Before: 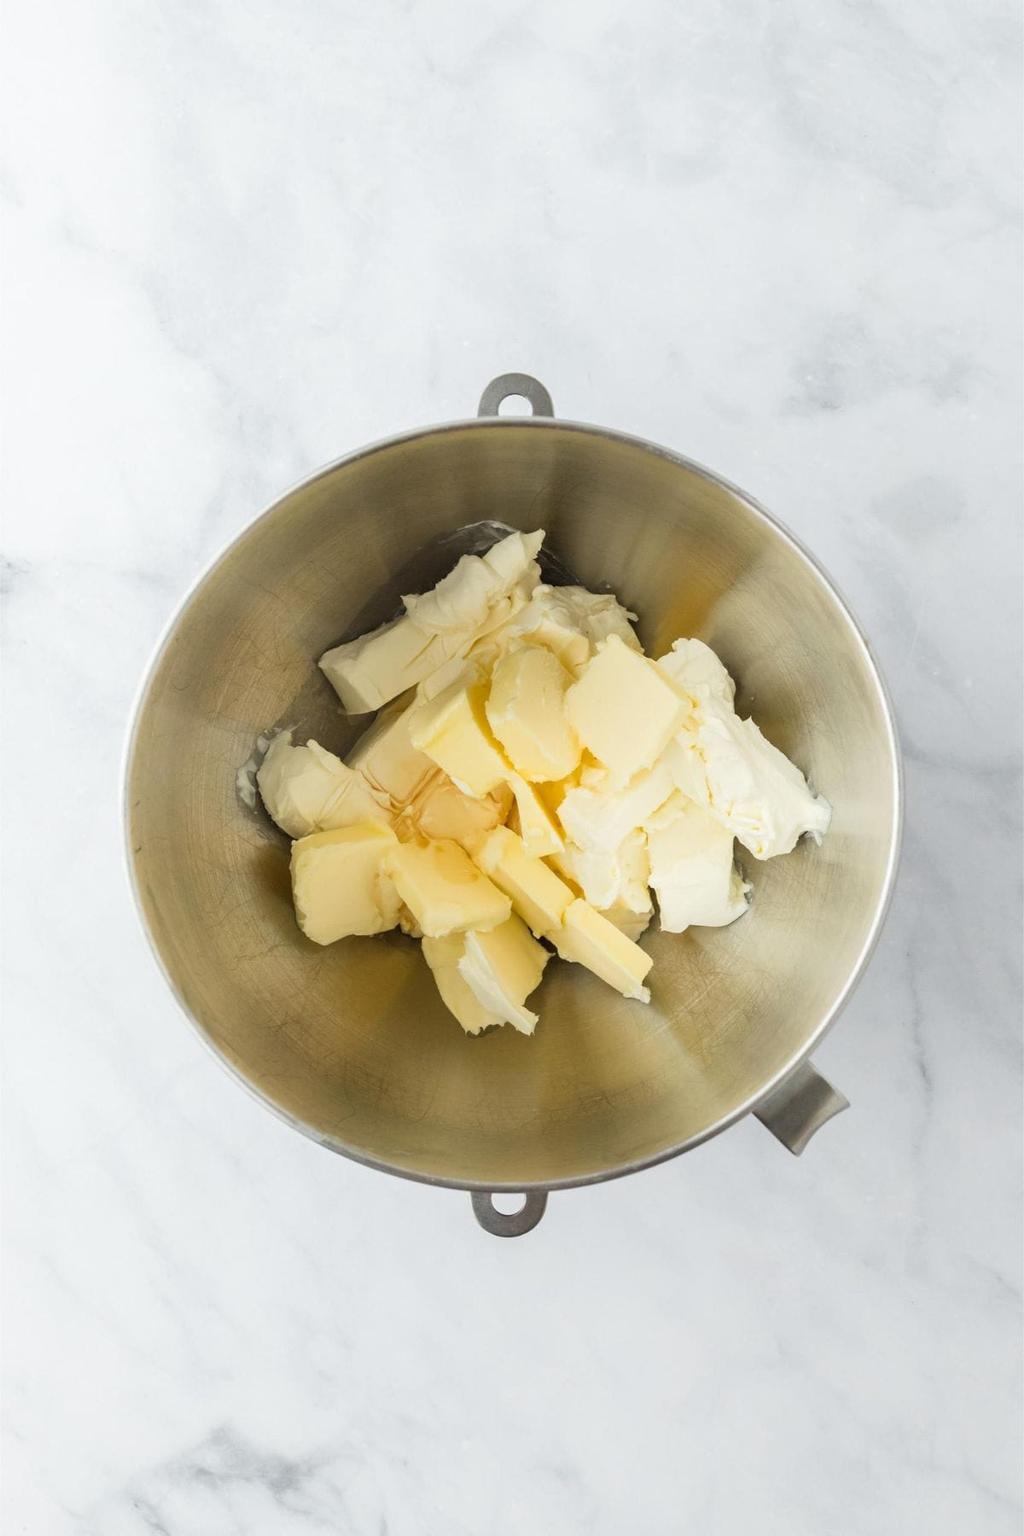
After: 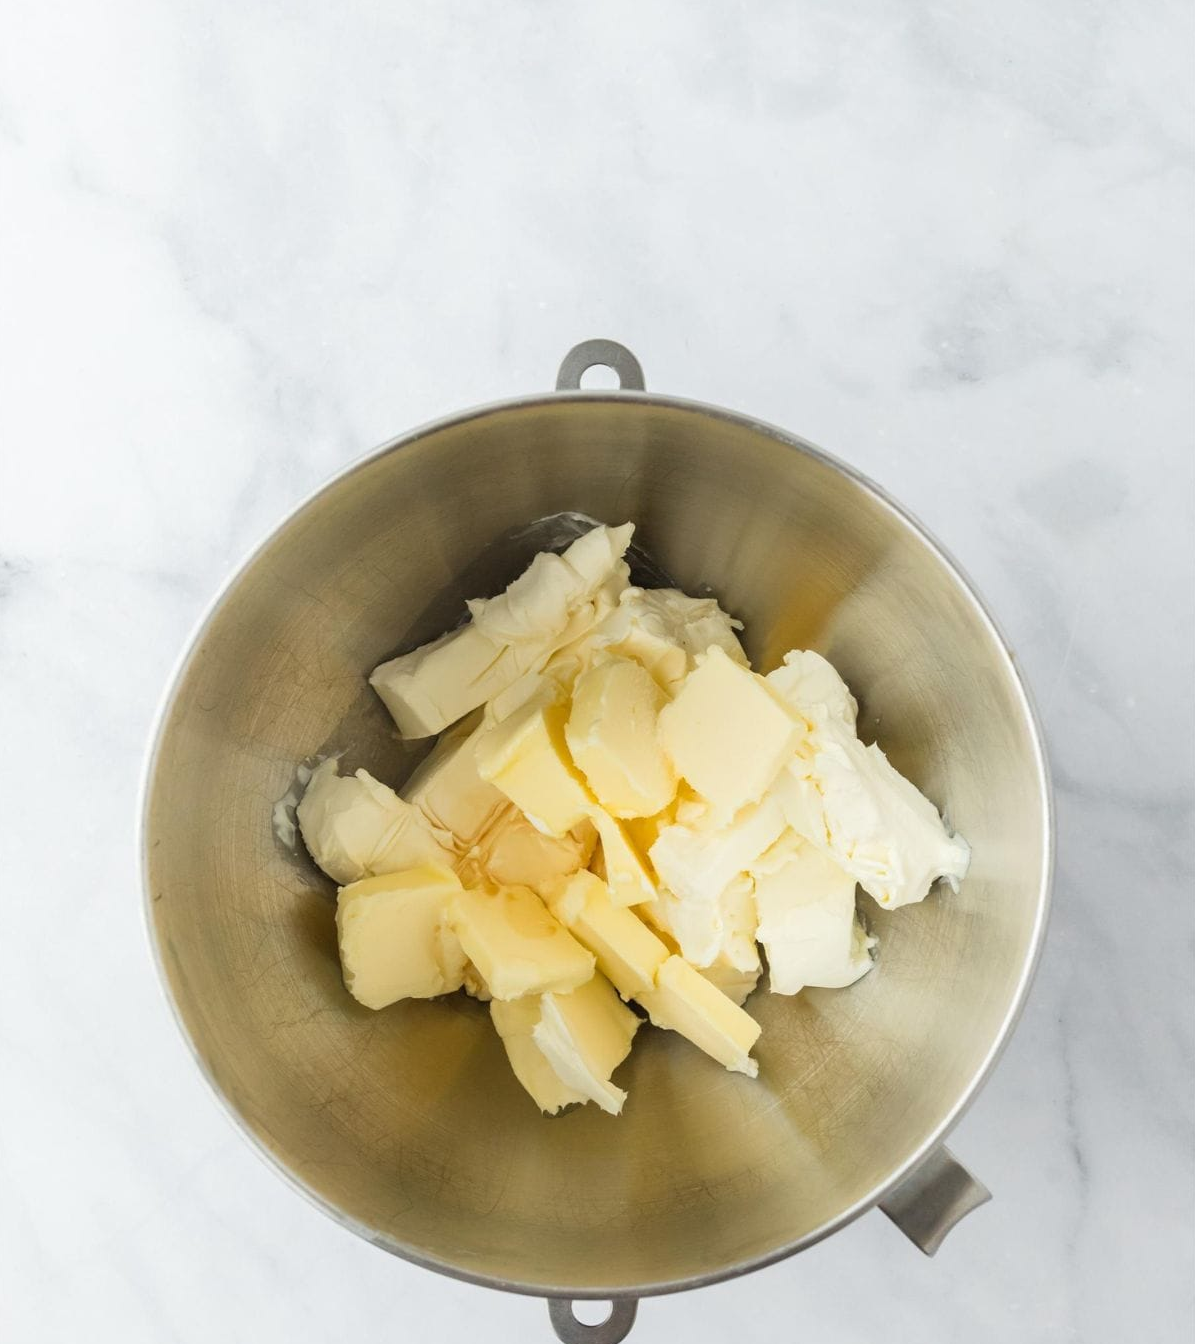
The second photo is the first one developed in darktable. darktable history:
crop: left 0.387%, top 5.469%, bottom 19.809%
exposure: compensate highlight preservation false
